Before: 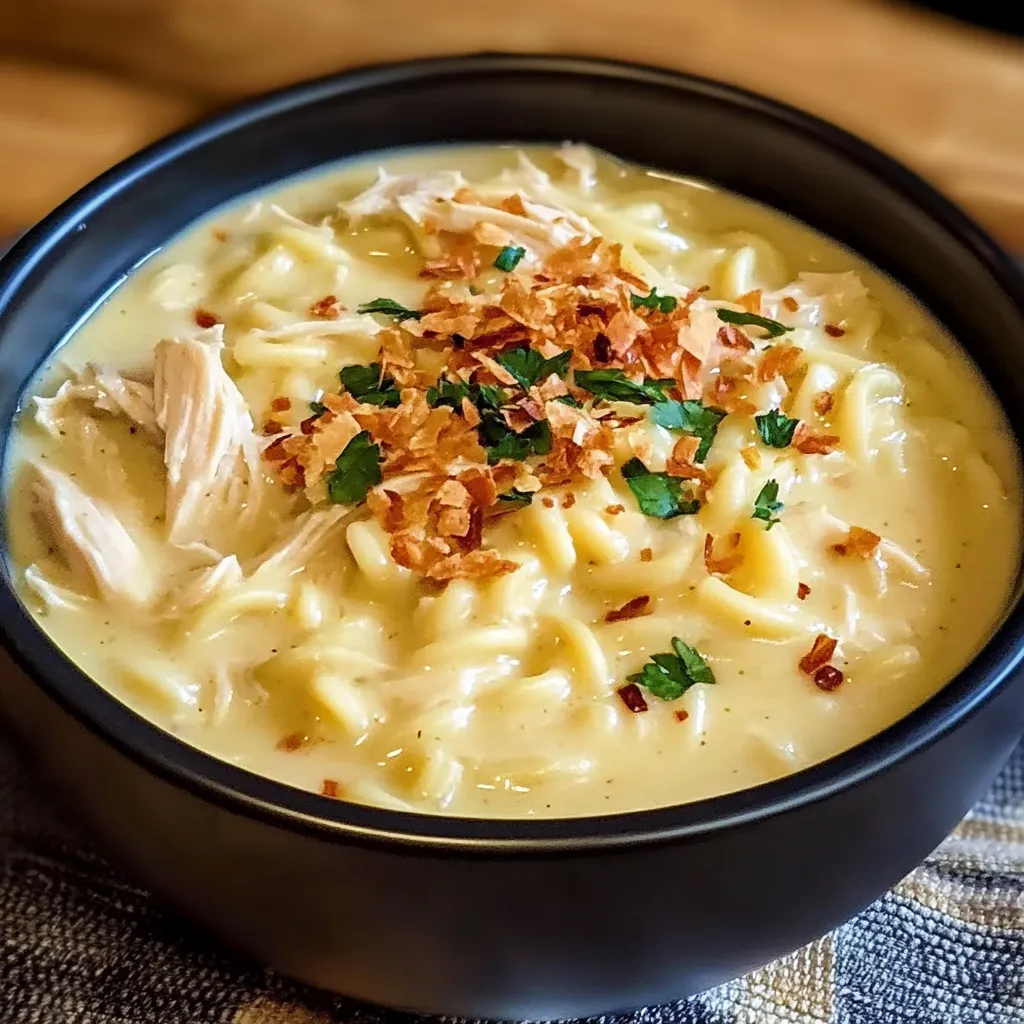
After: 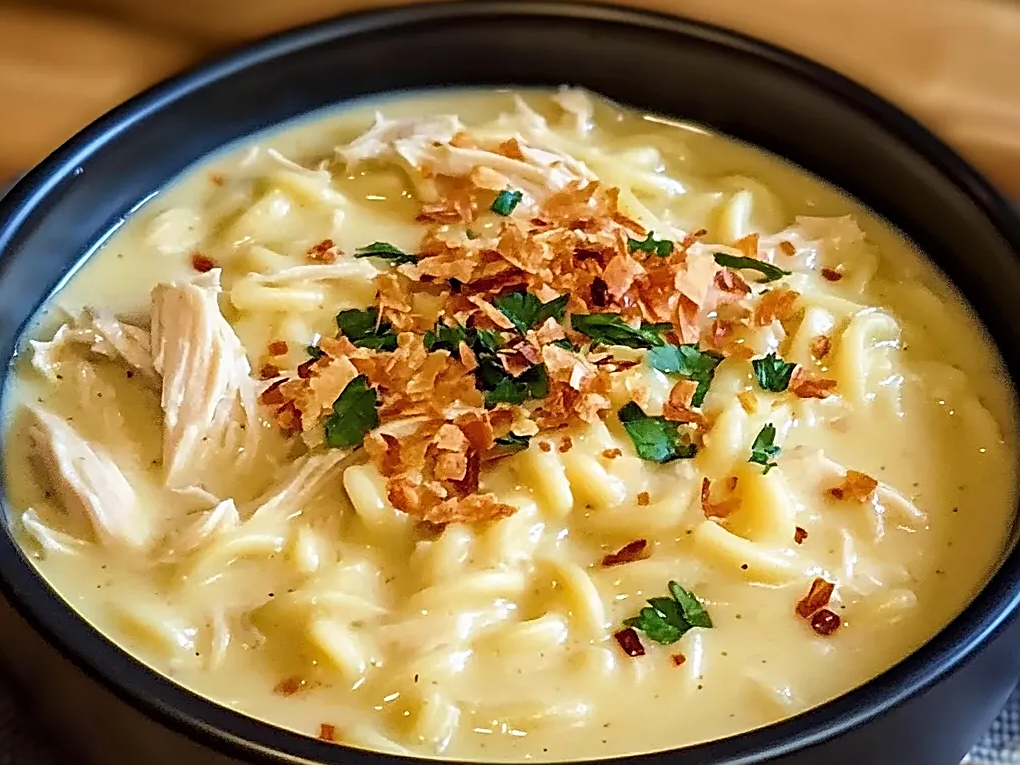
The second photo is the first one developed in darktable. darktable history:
crop: left 0.387%, top 5.469%, bottom 19.809%
sharpen: on, module defaults
